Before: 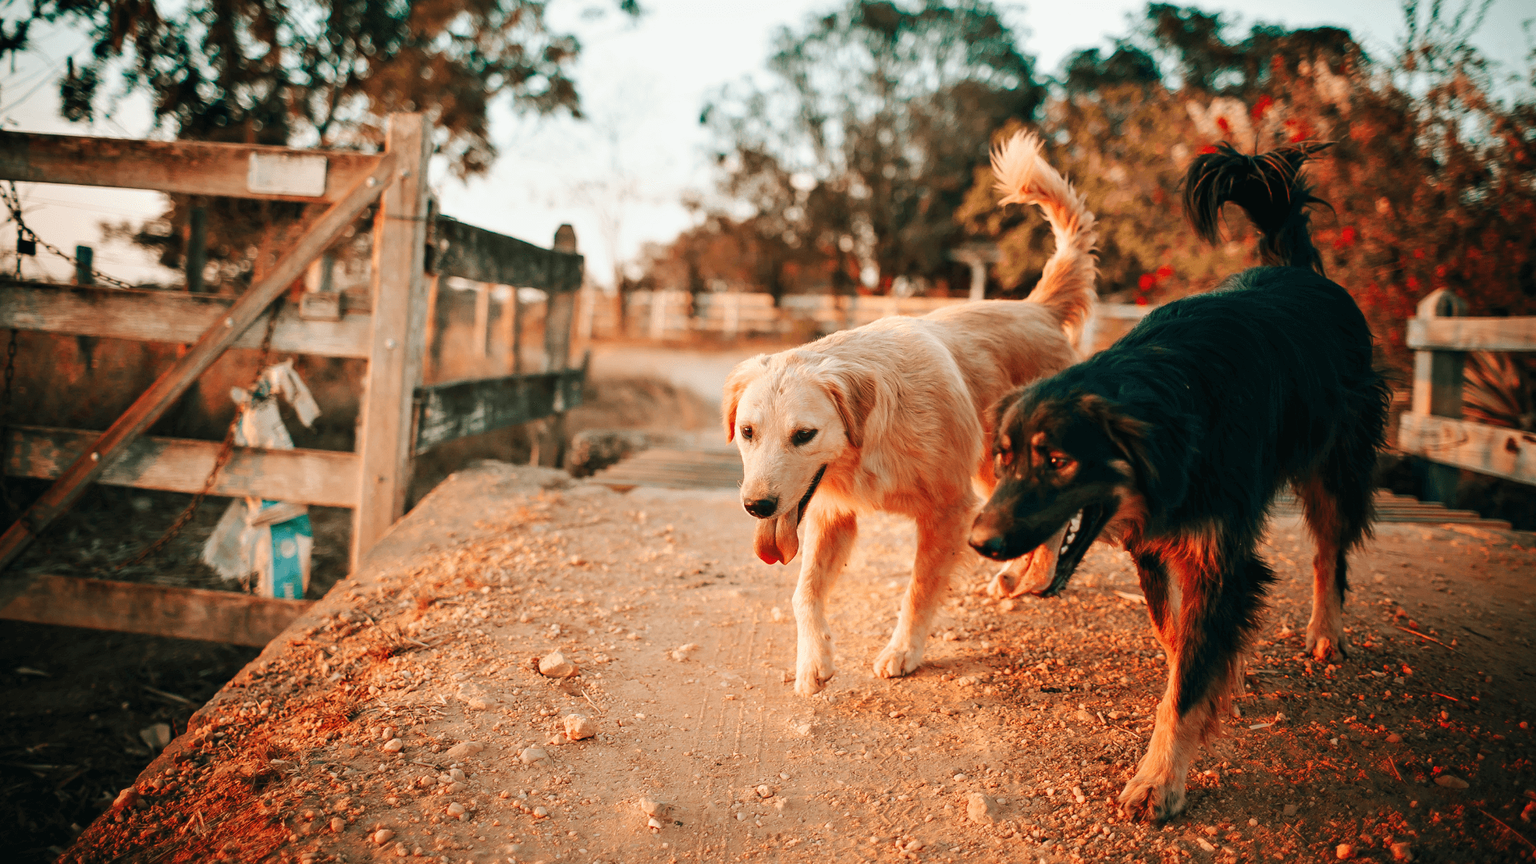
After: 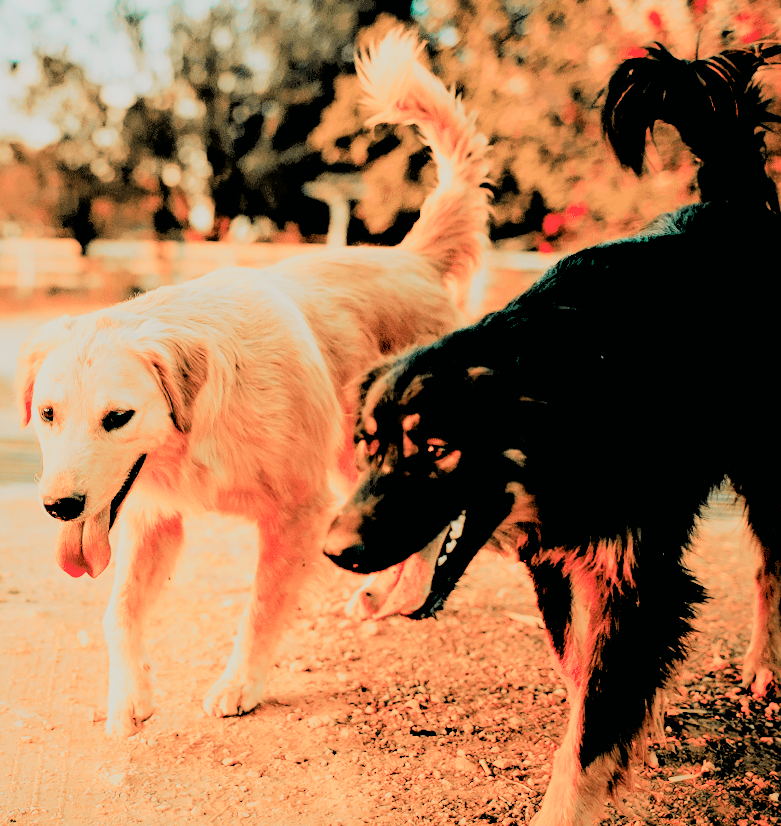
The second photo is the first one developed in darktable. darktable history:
filmic rgb: black relative exposure -5 EV, hardness 2.88, contrast 1.4, highlights saturation mix -30%
crop: left 45.721%, top 13.393%, right 14.118%, bottom 10.01%
tone curve: curves: ch0 [(0, 0) (0.048, 0.024) (0.099, 0.082) (0.227, 0.255) (0.407, 0.482) (0.543, 0.634) (0.719, 0.77) (0.837, 0.843) (1, 0.906)]; ch1 [(0, 0) (0.3, 0.268) (0.404, 0.374) (0.475, 0.463) (0.501, 0.499) (0.514, 0.502) (0.551, 0.541) (0.643, 0.648) (0.682, 0.674) (0.802, 0.812) (1, 1)]; ch2 [(0, 0) (0.259, 0.207) (0.323, 0.311) (0.364, 0.368) (0.442, 0.461) (0.498, 0.498) (0.531, 0.528) (0.581, 0.602) (0.629, 0.659) (0.768, 0.728) (1, 1)], color space Lab, independent channels, preserve colors none
rgb levels: levels [[0.027, 0.429, 0.996], [0, 0.5, 1], [0, 0.5, 1]]
rotate and perspective: lens shift (vertical) 0.048, lens shift (horizontal) -0.024, automatic cropping off
